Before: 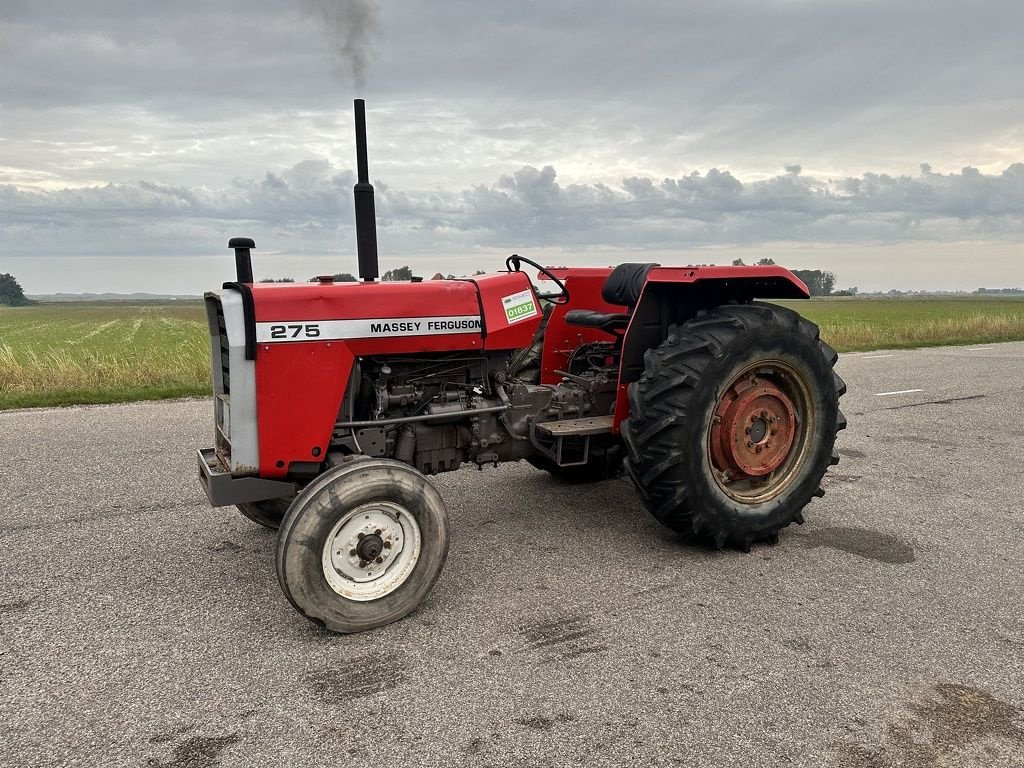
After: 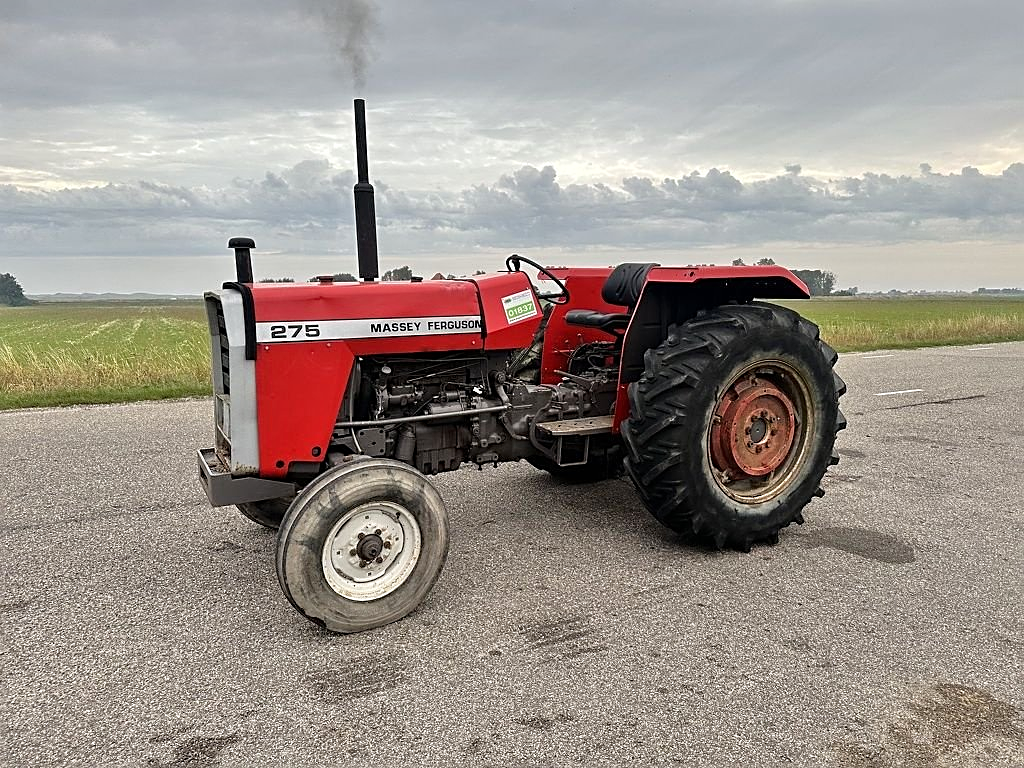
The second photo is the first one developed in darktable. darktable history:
tone equalizer: -8 EV 0.022 EV, -7 EV -0.017 EV, -6 EV 0.039 EV, -5 EV 0.049 EV, -4 EV 0.254 EV, -3 EV 0.635 EV, -2 EV 0.559 EV, -1 EV 0.202 EV, +0 EV 0.032 EV
sharpen: on, module defaults
